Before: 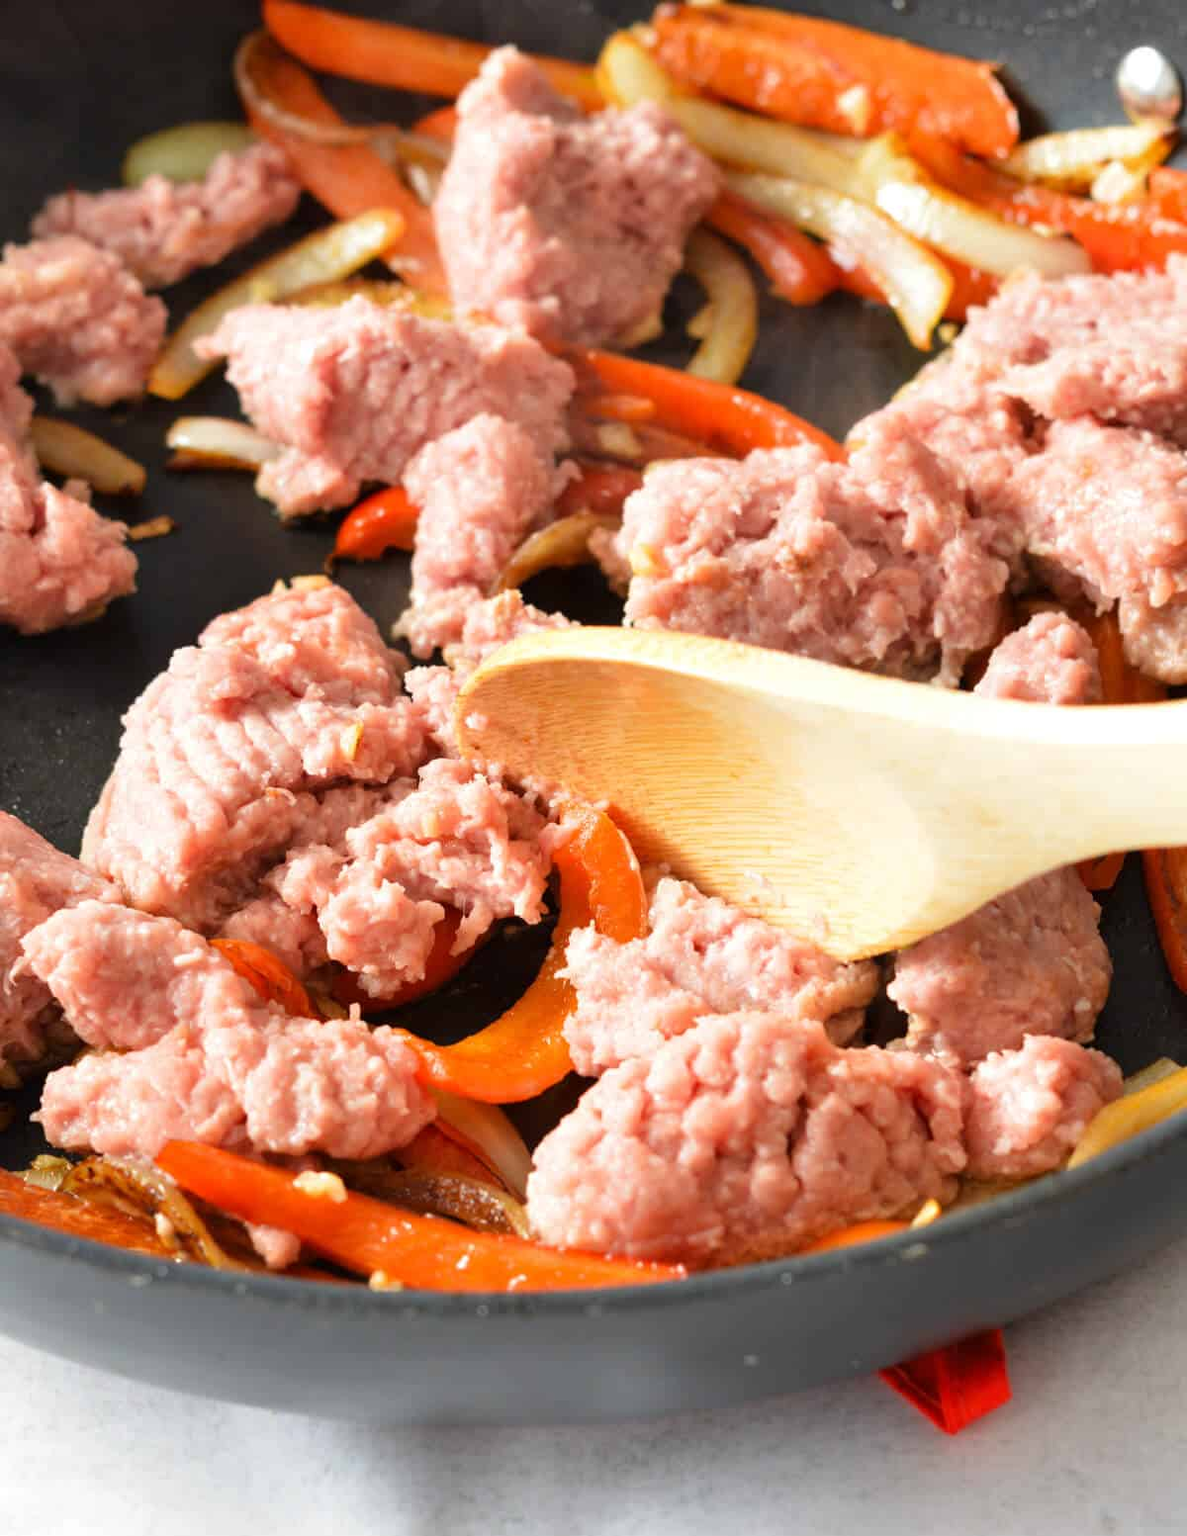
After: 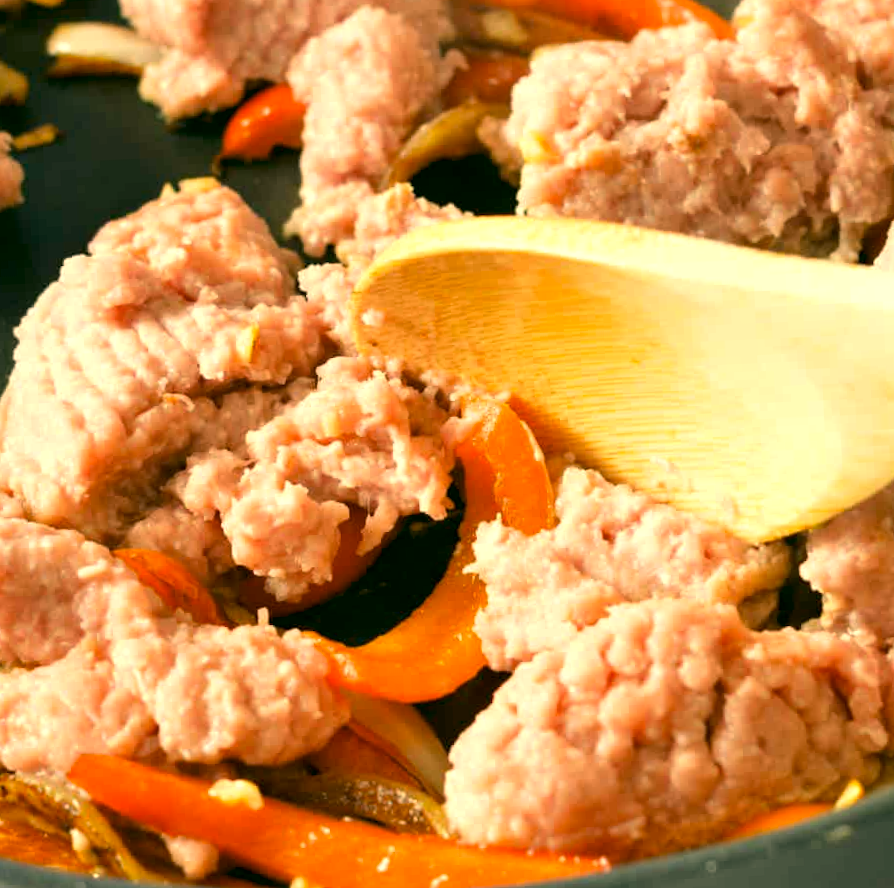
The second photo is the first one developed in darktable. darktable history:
crop: left 11.123%, top 27.61%, right 18.3%, bottom 17.034%
rotate and perspective: rotation -2.56°, automatic cropping off
color correction: highlights a* 5.3, highlights b* 24.26, shadows a* -15.58, shadows b* 4.02
exposure: black level correction 0.002, exposure 0.15 EV, compensate highlight preservation false
